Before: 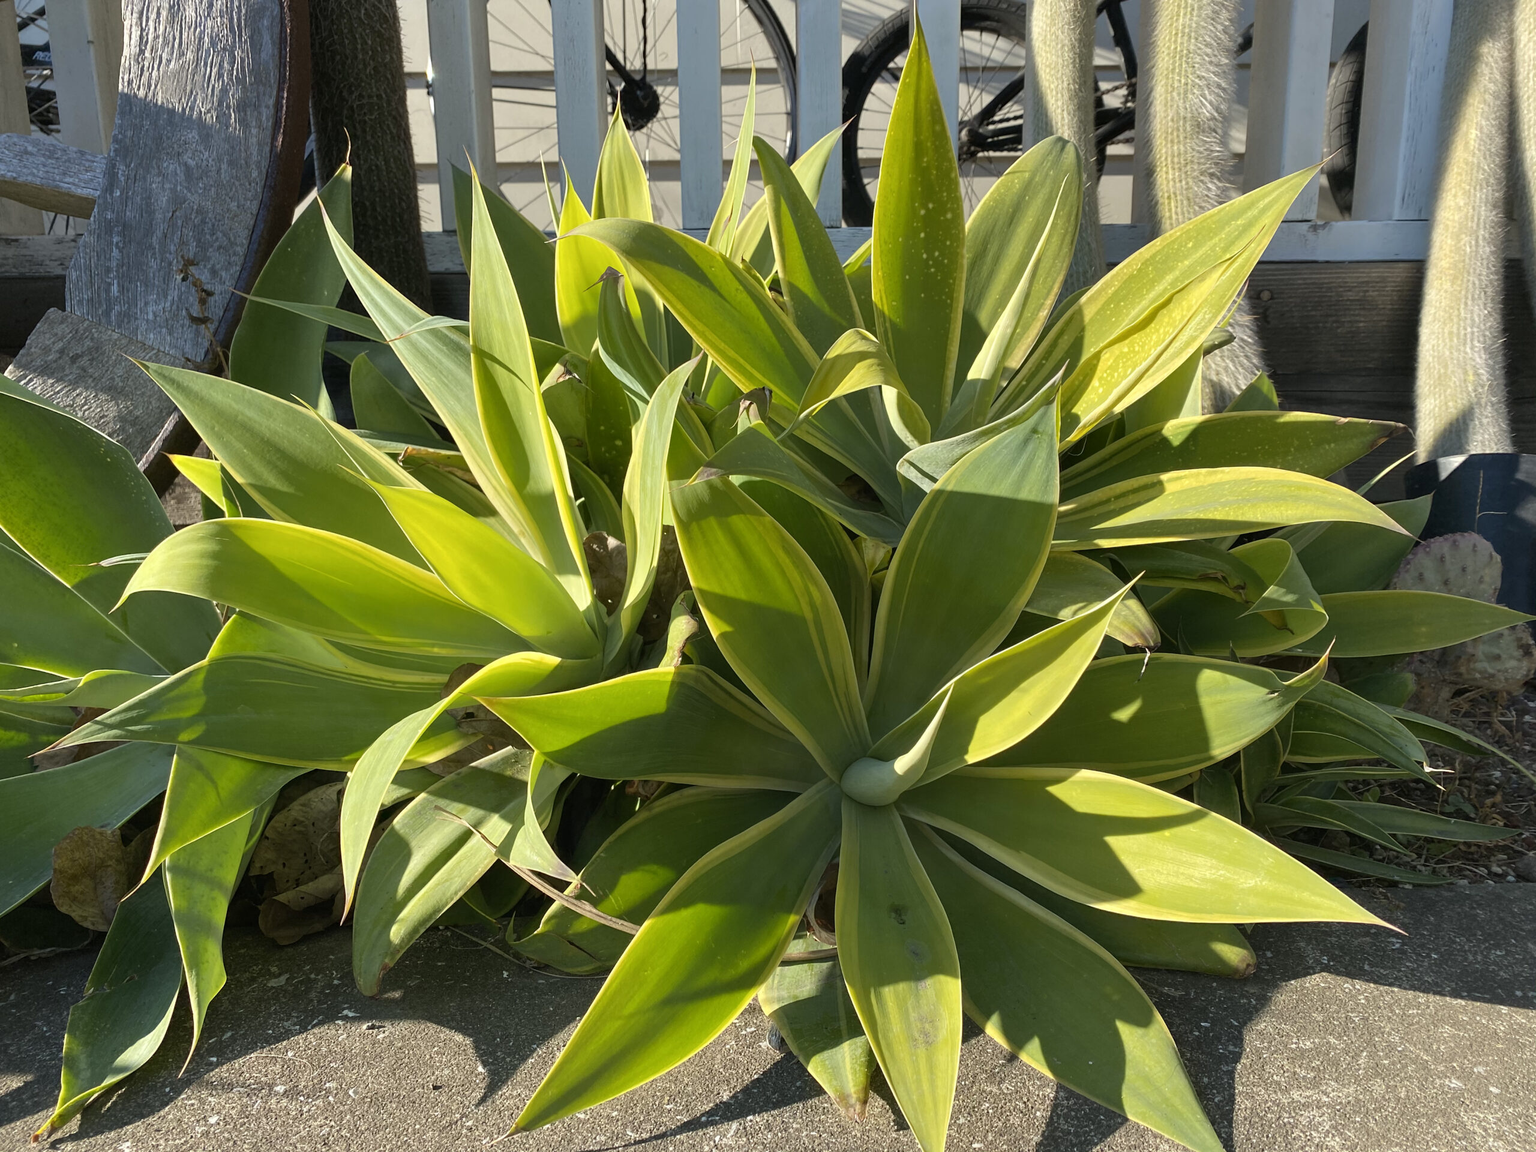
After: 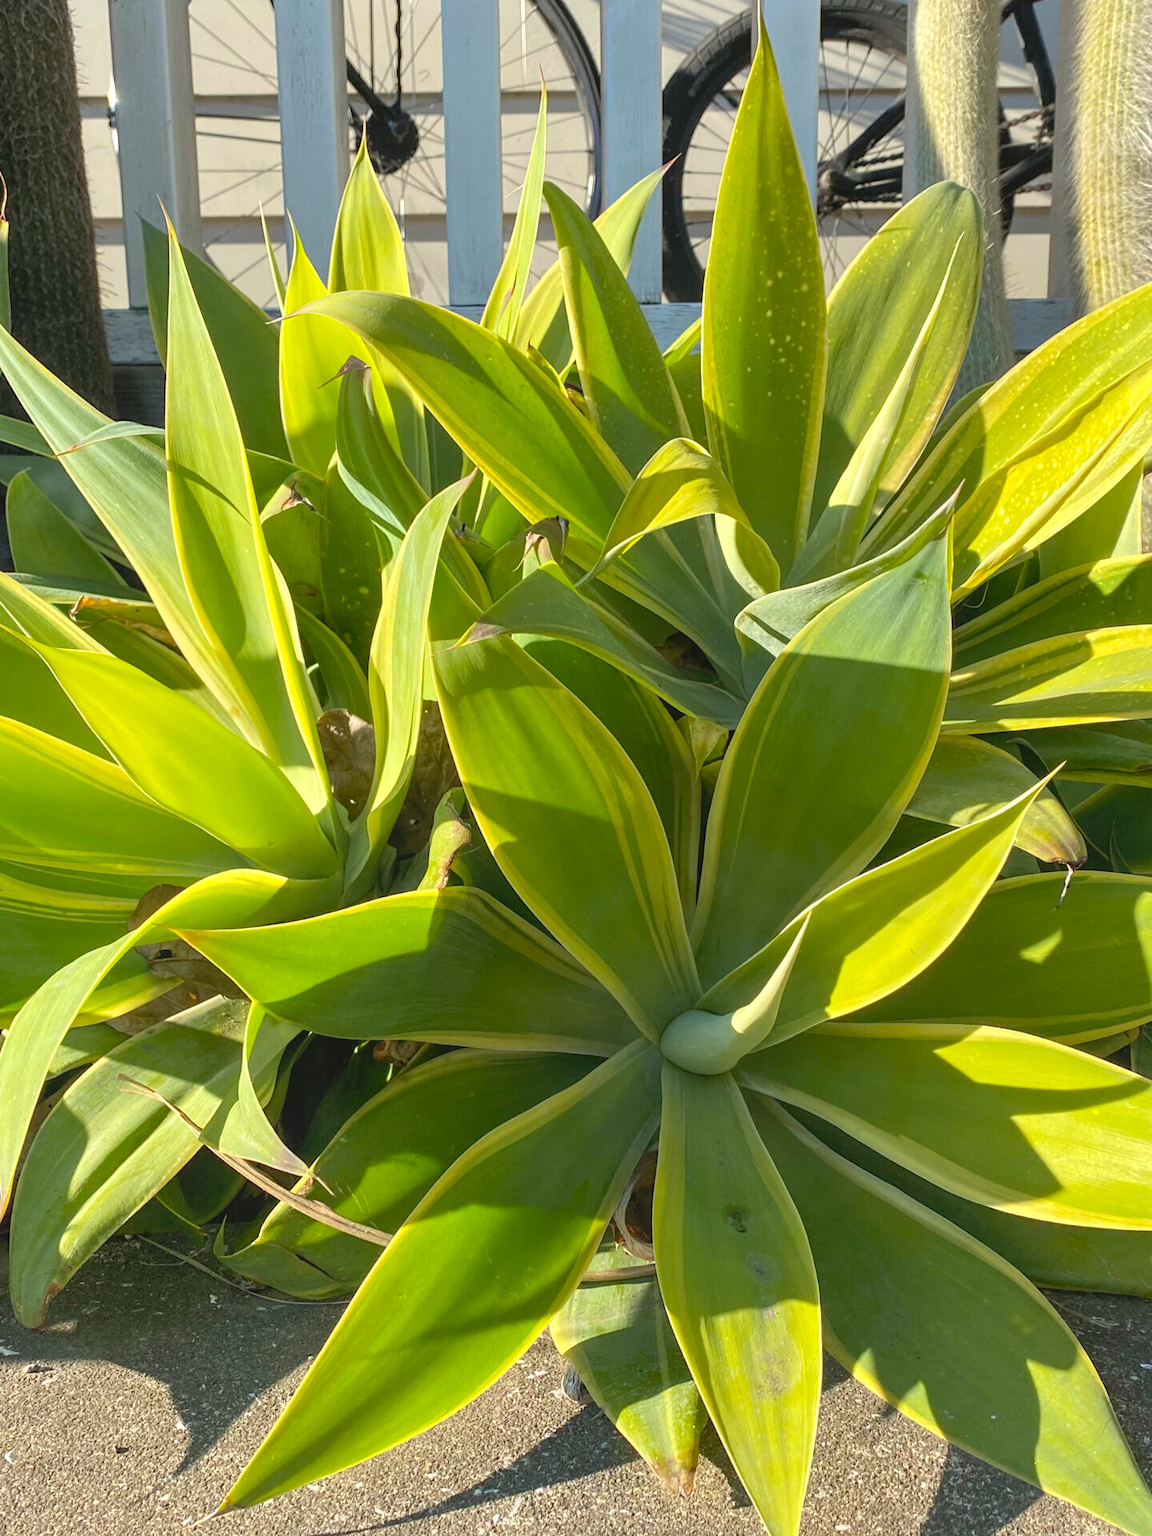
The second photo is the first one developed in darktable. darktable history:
contrast brightness saturation: contrast -0.1, brightness 0.05, saturation 0.08
local contrast: detail 110%
crop and rotate: left 22.516%, right 21.234%
exposure: black level correction 0.003, exposure 0.383 EV, compensate highlight preservation false
